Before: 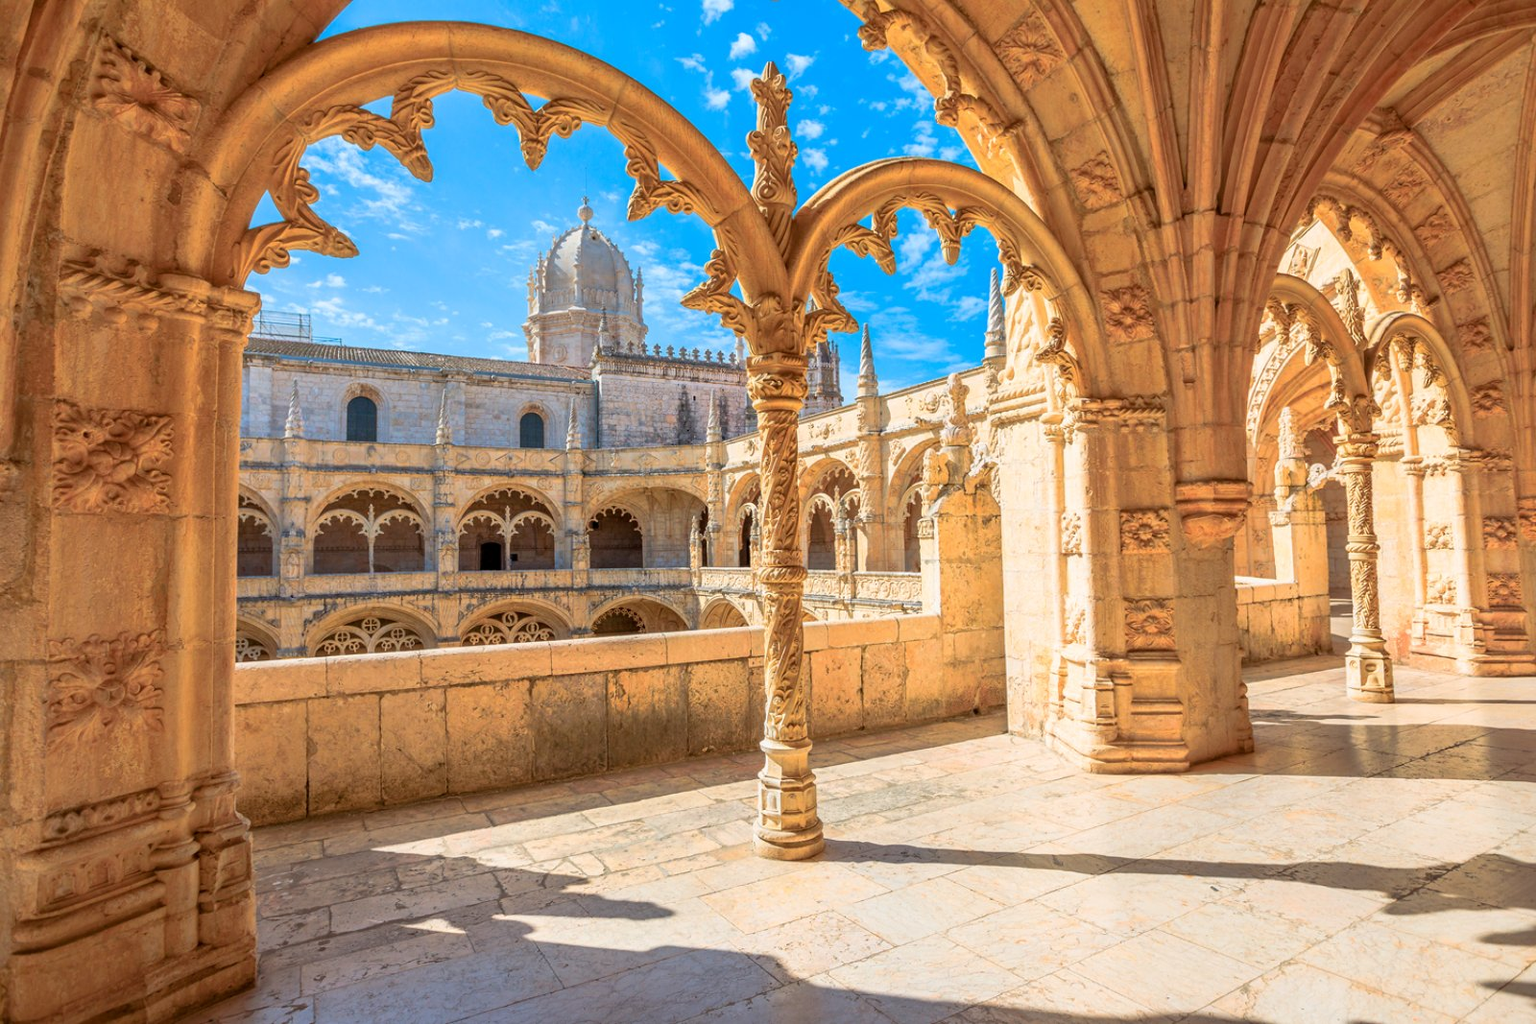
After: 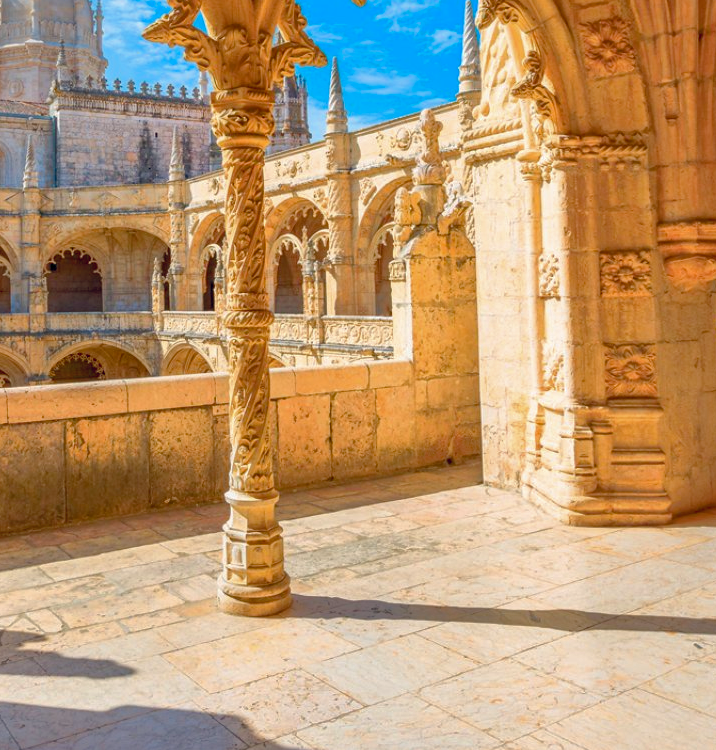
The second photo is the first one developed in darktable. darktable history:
crop: left 35.478%, top 26.252%, right 19.742%, bottom 3.387%
color balance rgb: shadows lift › chroma 1.014%, shadows lift › hue 218.01°, global offset › chroma 0.051%, global offset › hue 253.31°, perceptual saturation grading › global saturation 20%, perceptual saturation grading › highlights -25.726%, perceptual saturation grading › shadows 25.322%, global vibrance 20%
shadows and highlights: on, module defaults
